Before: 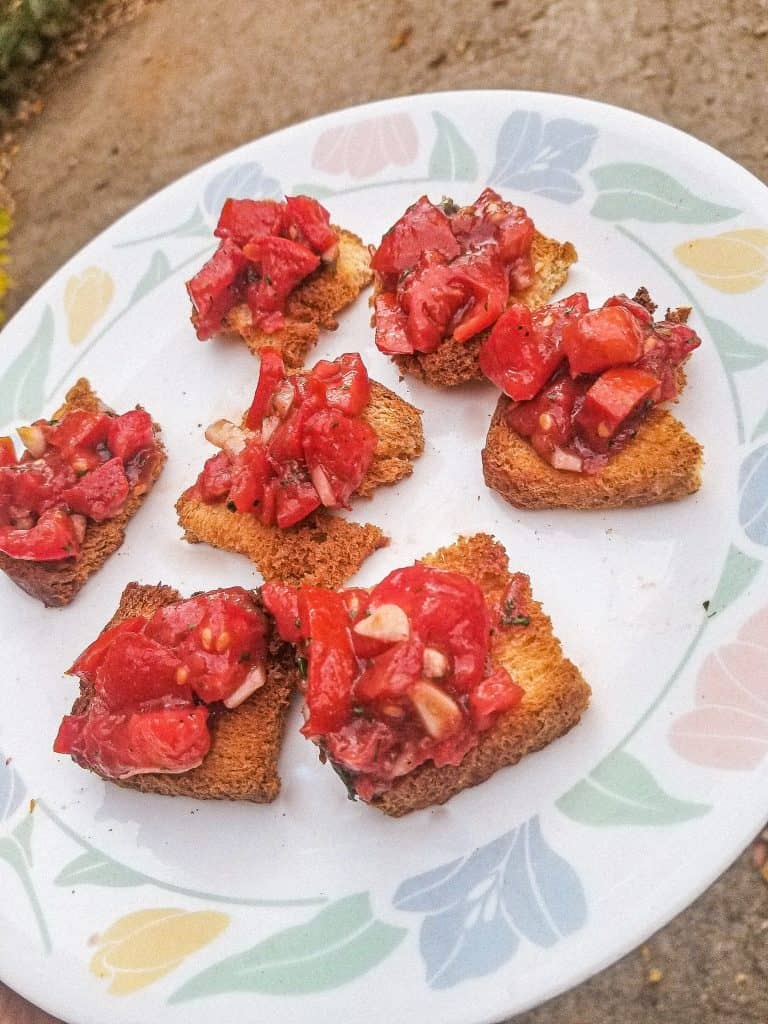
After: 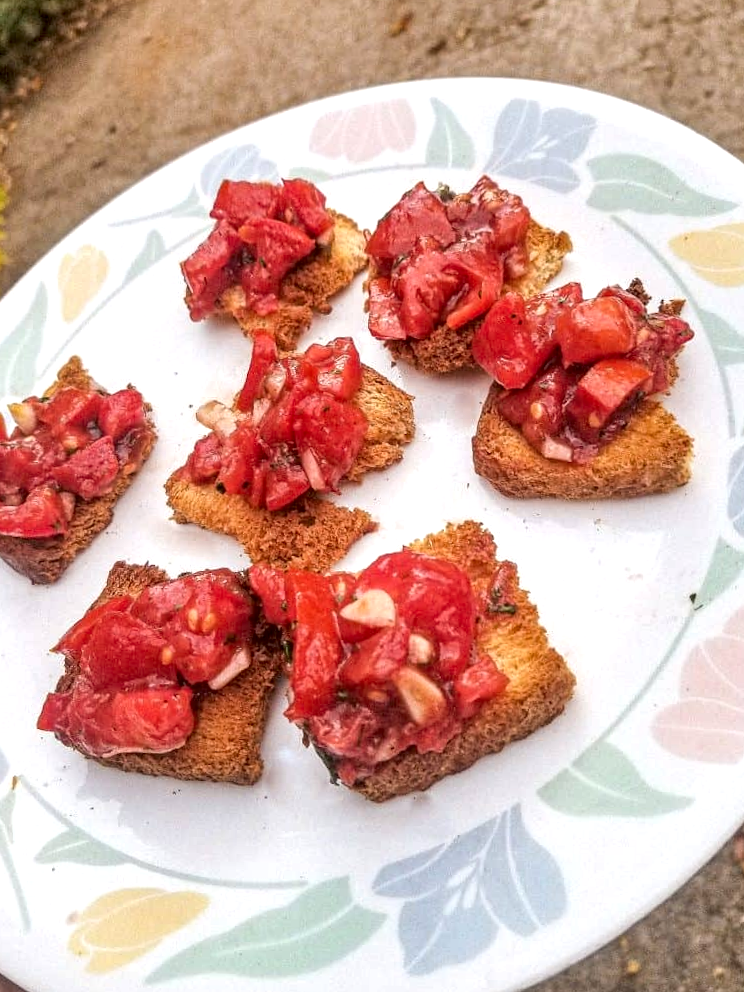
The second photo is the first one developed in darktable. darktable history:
crop and rotate: angle -1.36°
local contrast: highlights 24%, shadows 78%, midtone range 0.75
exposure: black level correction 0.001, exposure 0.193 EV, compensate highlight preservation false
